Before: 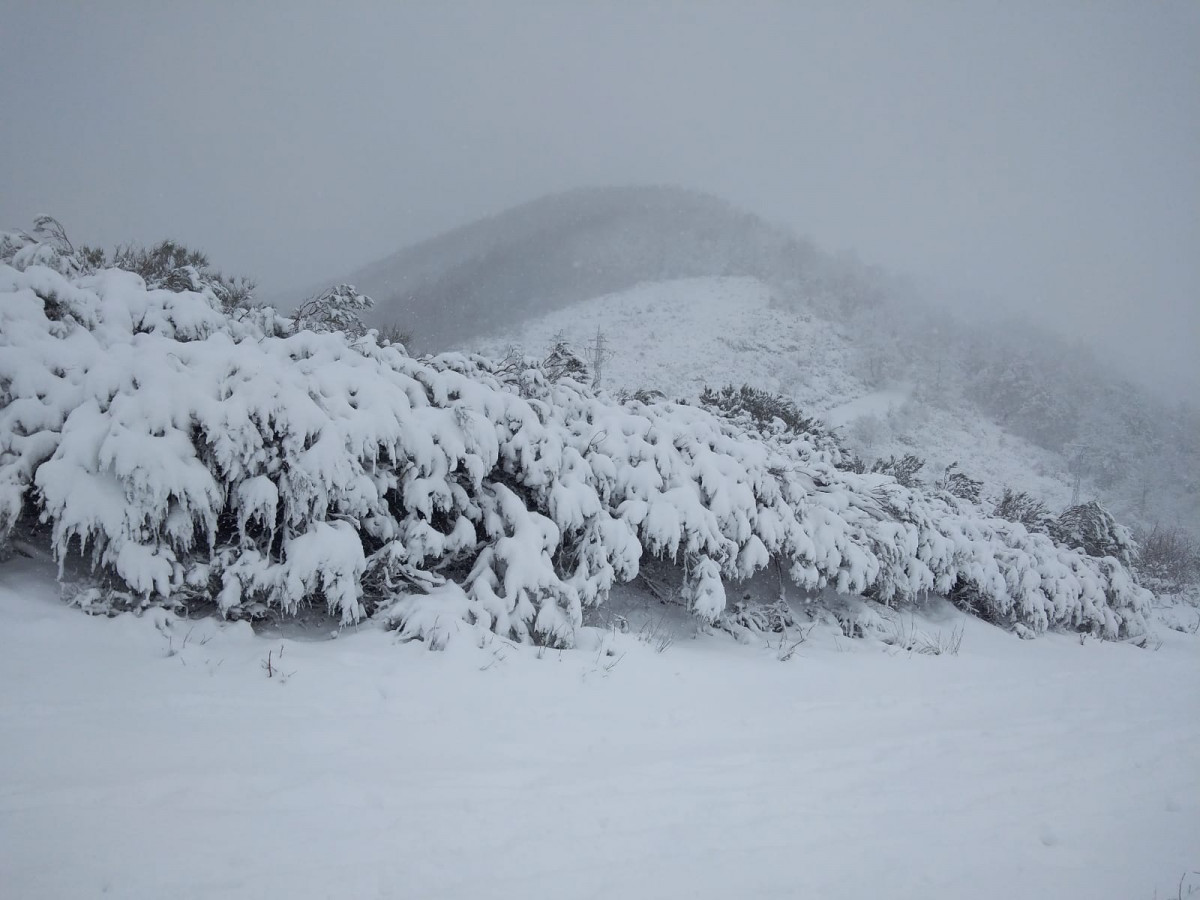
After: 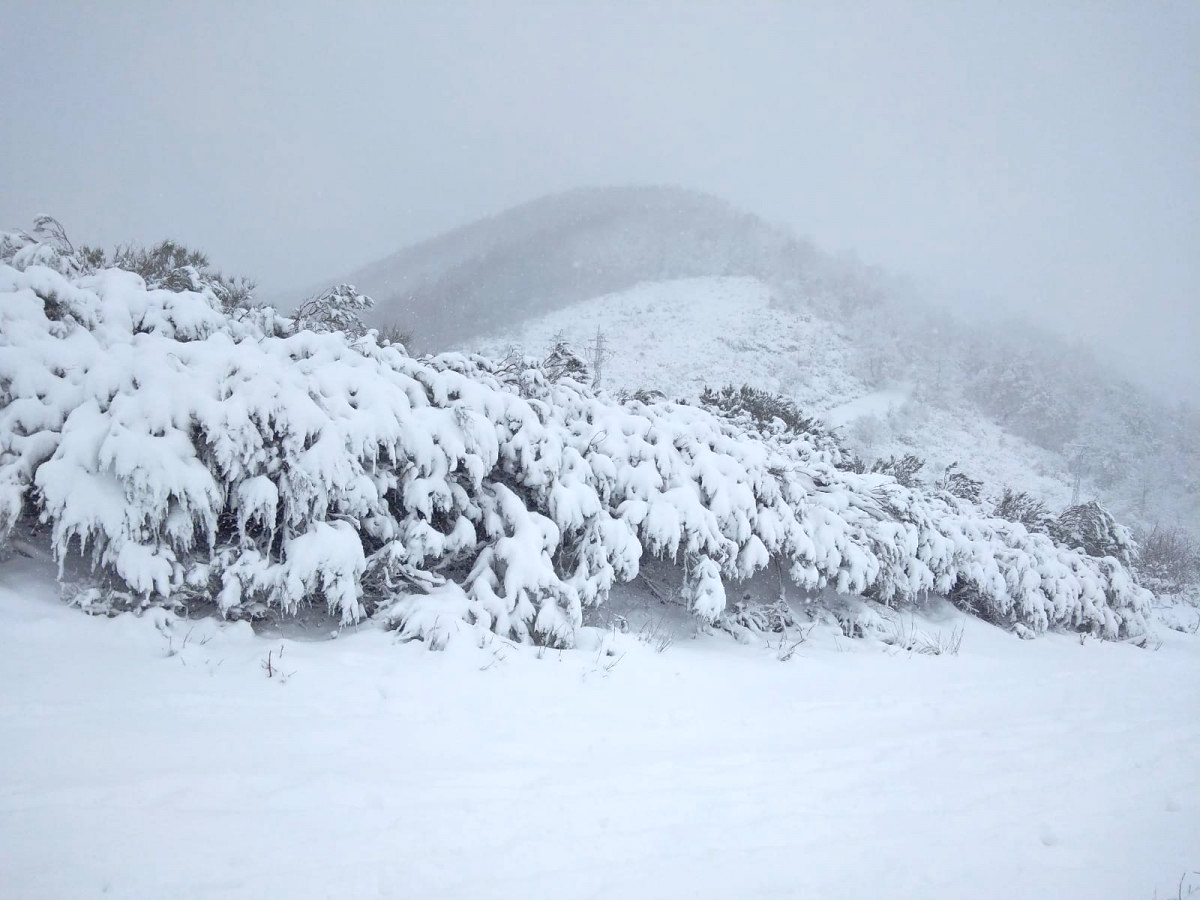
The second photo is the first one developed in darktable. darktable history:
levels: levels [0, 0.499, 1]
tone equalizer: -7 EV 0.15 EV, -6 EV 0.6 EV, -5 EV 1.15 EV, -4 EV 1.33 EV, -3 EV 1.15 EV, -2 EV 0.6 EV, -1 EV 0.15 EV, mask exposure compensation -0.5 EV
exposure: exposure 0.669 EV, compensate highlight preservation false
